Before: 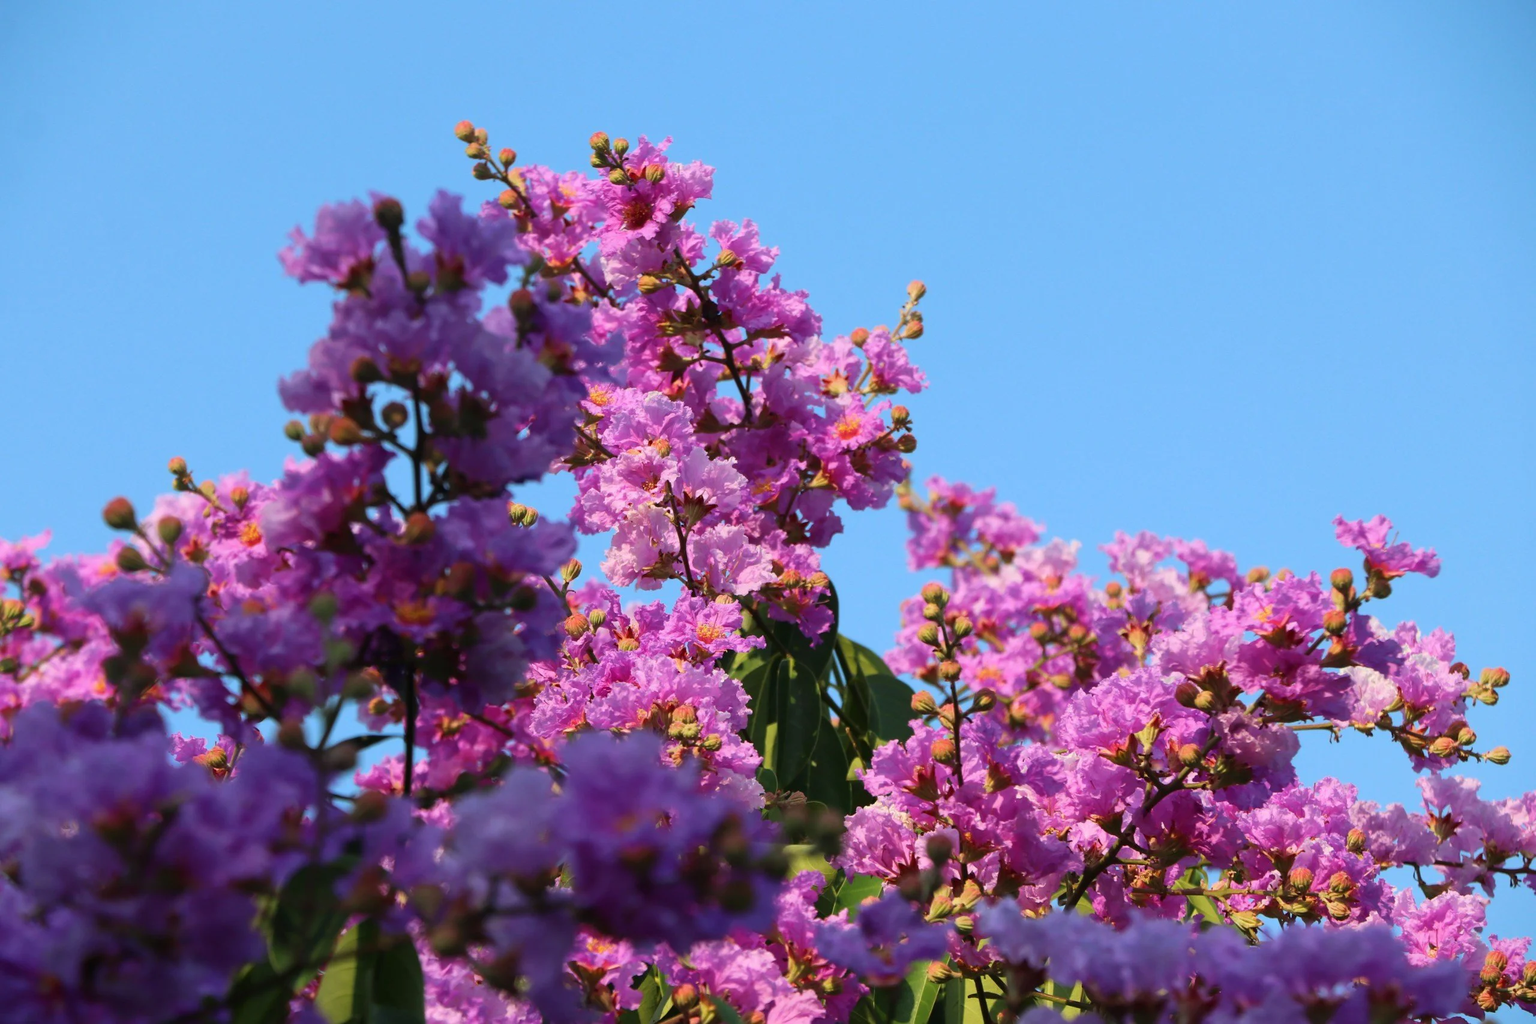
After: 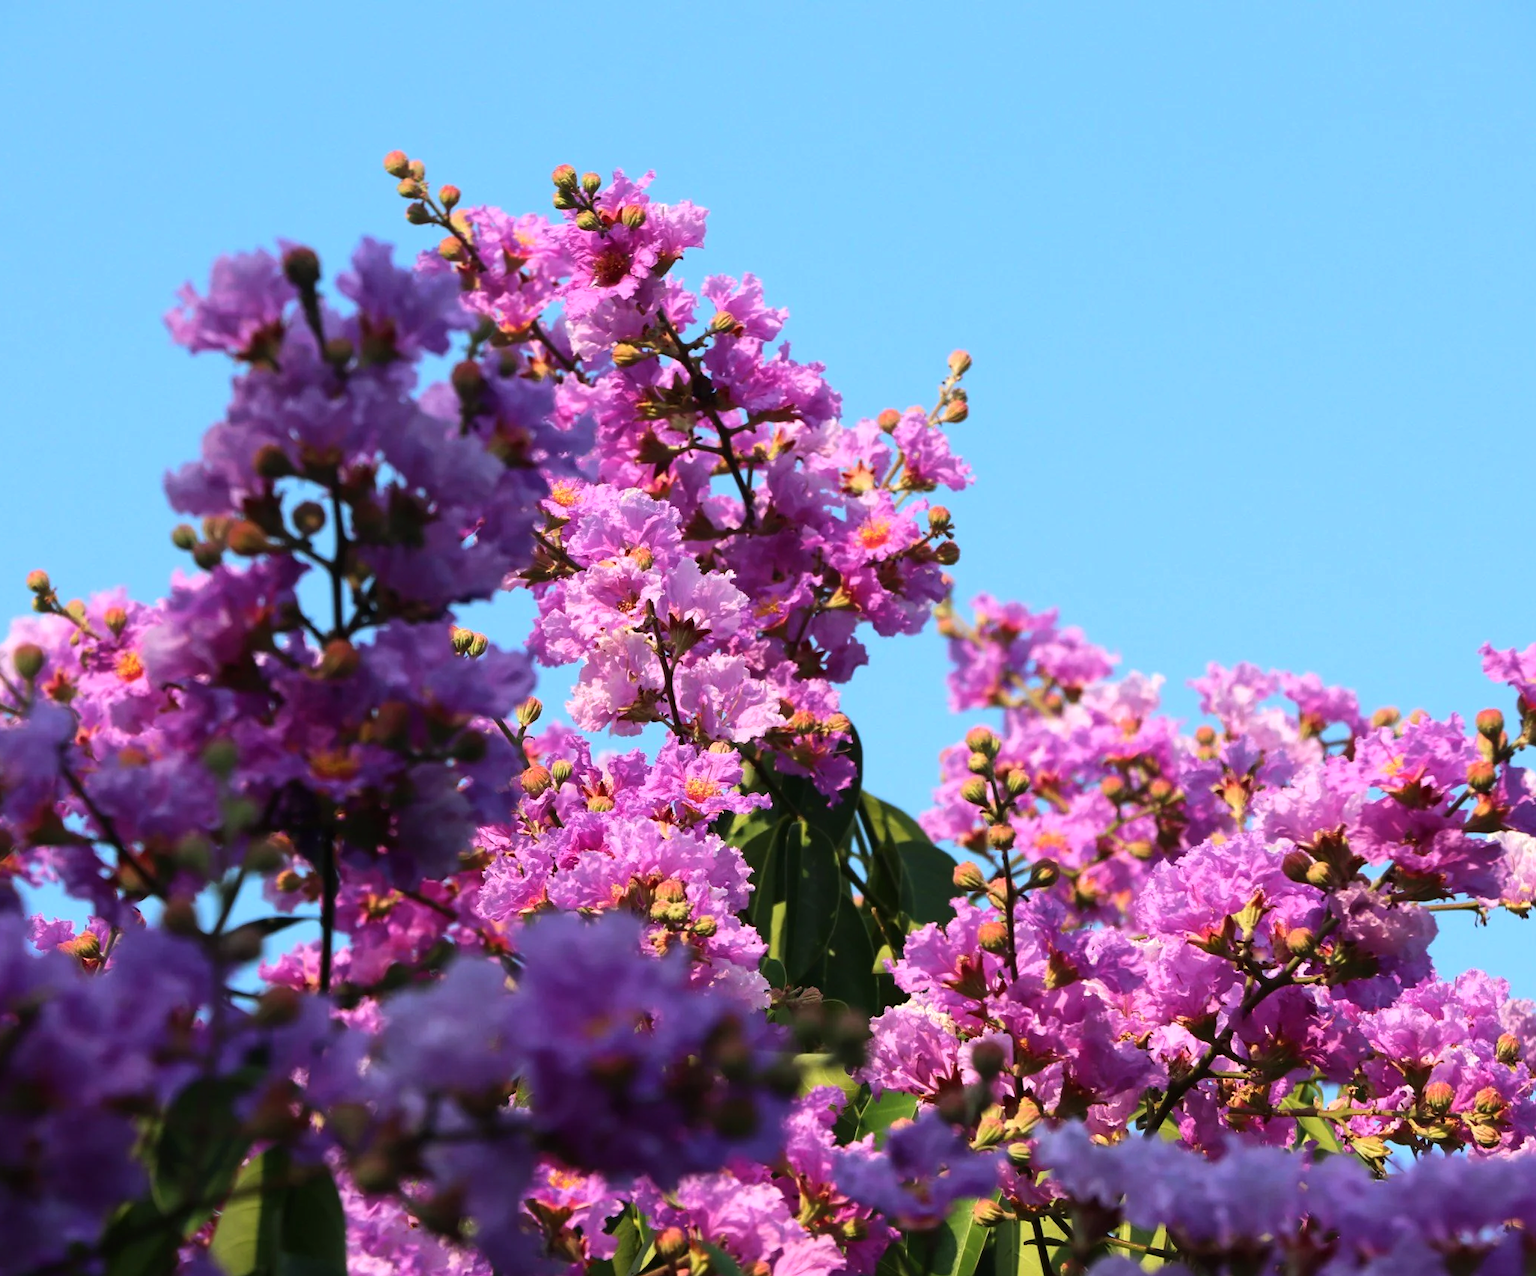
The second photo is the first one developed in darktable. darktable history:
tone equalizer: -8 EV -0.417 EV, -7 EV -0.389 EV, -6 EV -0.333 EV, -5 EV -0.222 EV, -3 EV 0.222 EV, -2 EV 0.333 EV, -1 EV 0.389 EV, +0 EV 0.417 EV, edges refinement/feathering 500, mask exposure compensation -1.57 EV, preserve details no
crop and rotate: left 9.597%, right 10.195%
